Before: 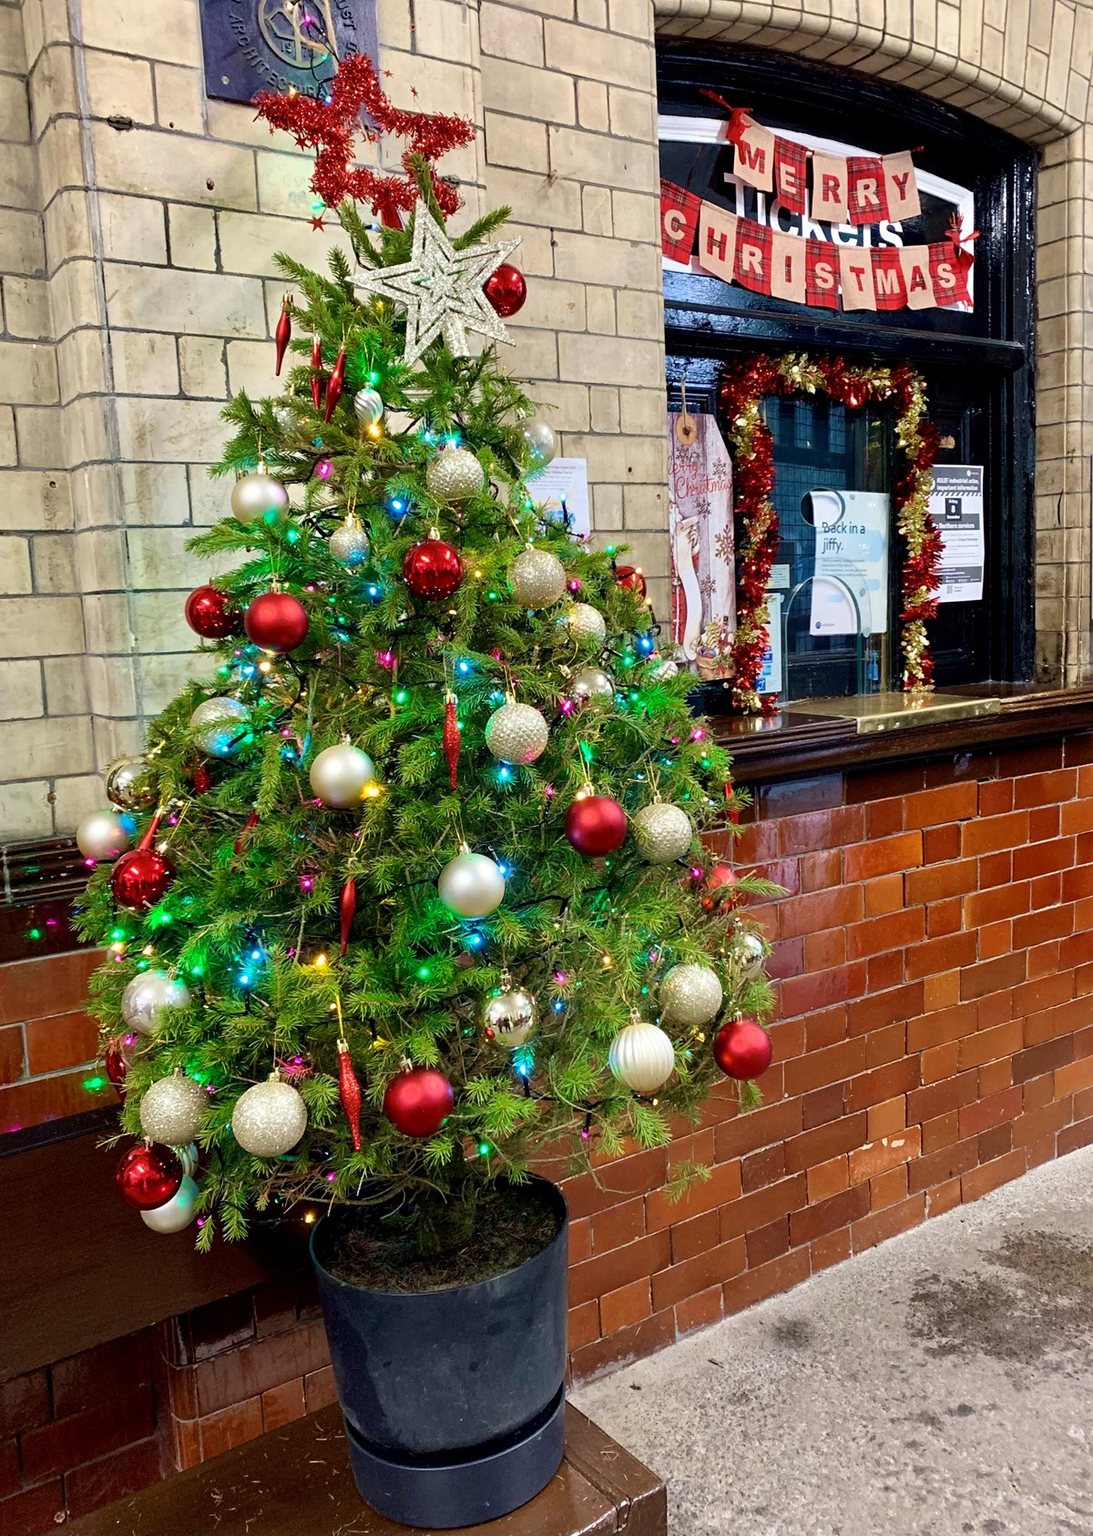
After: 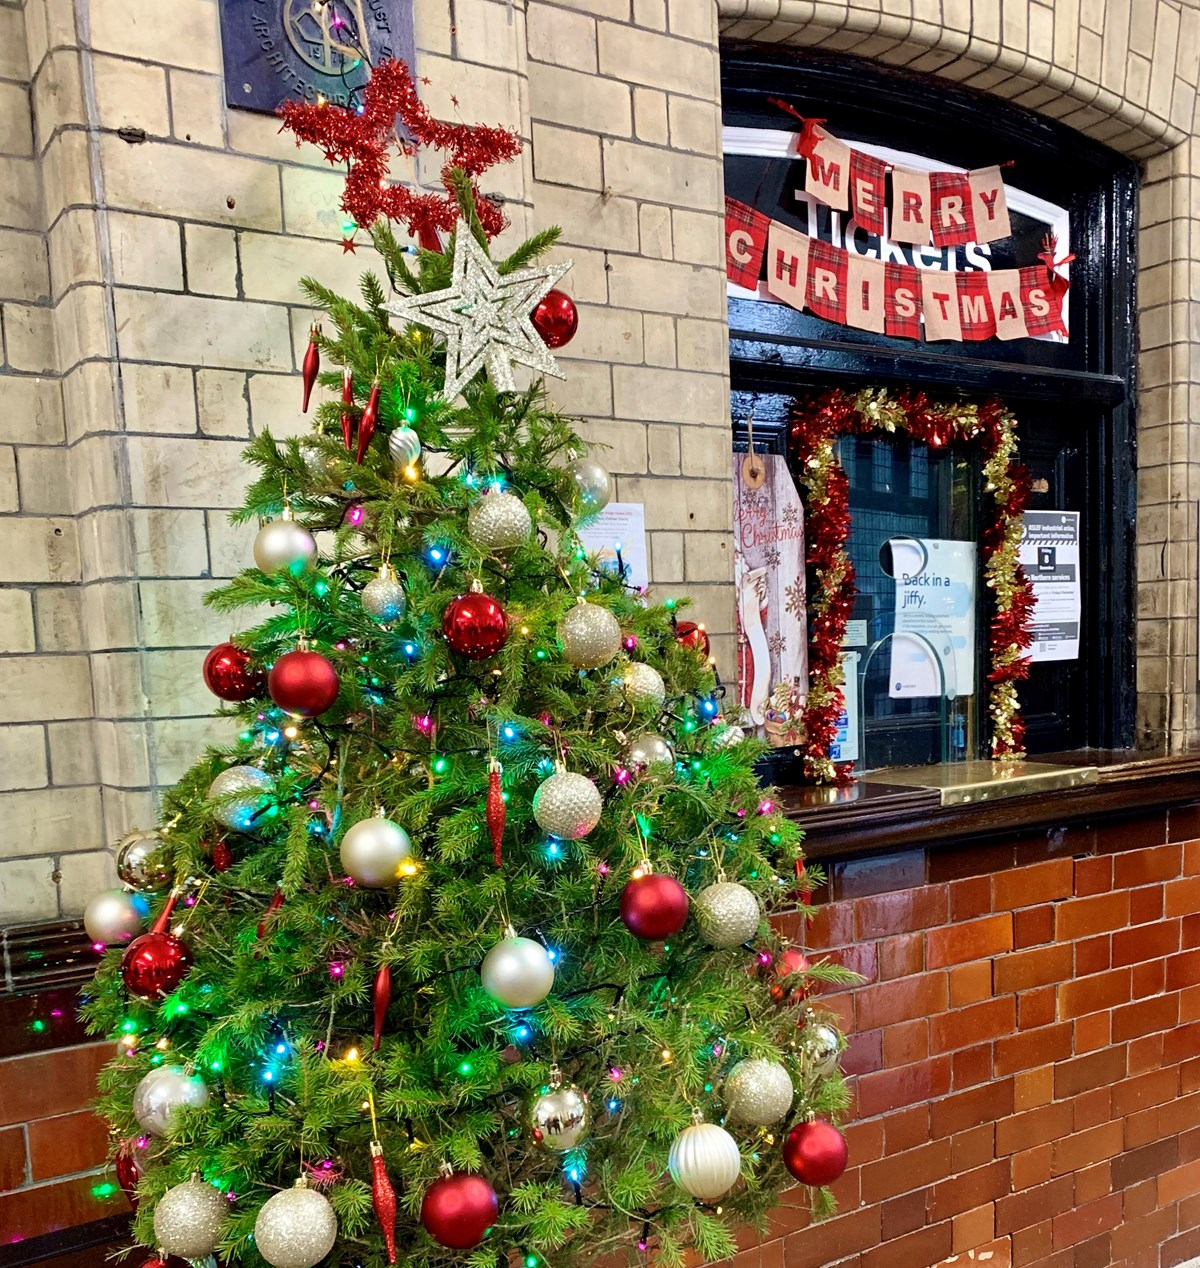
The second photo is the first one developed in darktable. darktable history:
crop: bottom 24.804%
